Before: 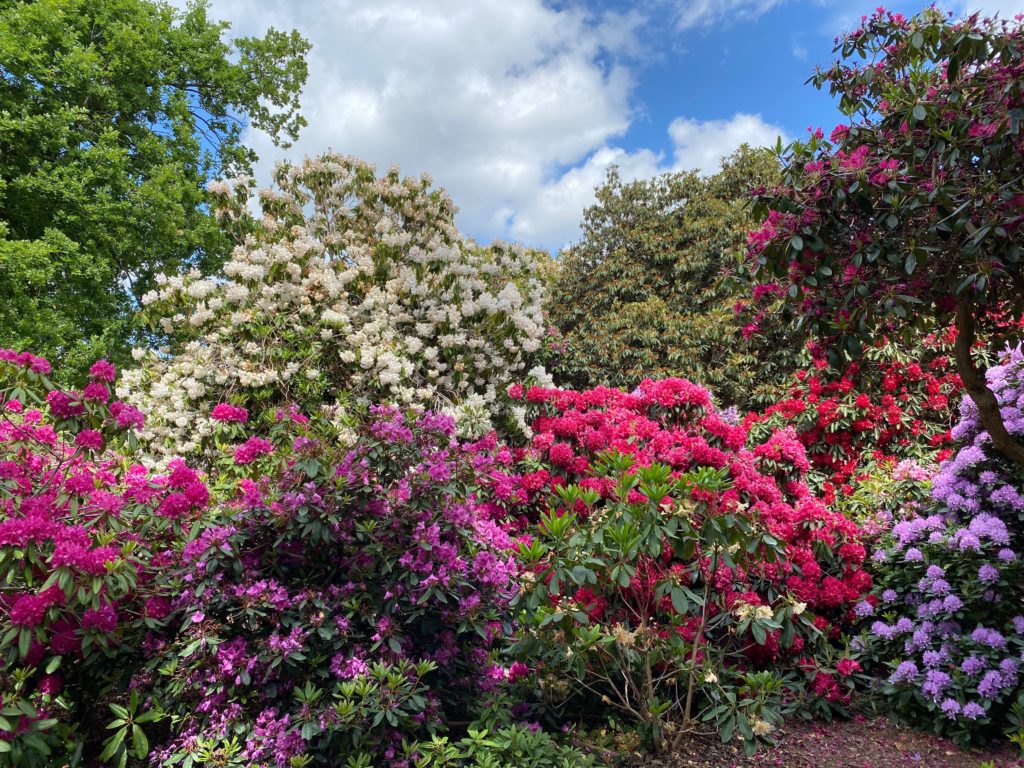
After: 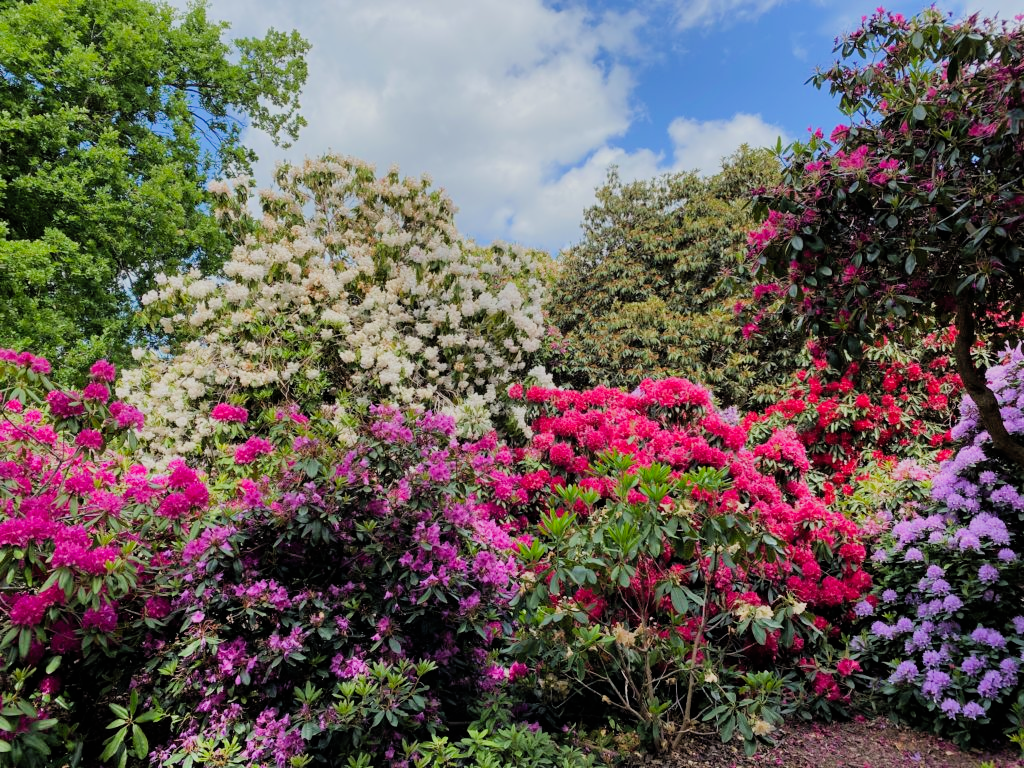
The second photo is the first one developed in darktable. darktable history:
contrast brightness saturation: contrast 0.07, brightness 0.08, saturation 0.18
filmic rgb: black relative exposure -6.98 EV, white relative exposure 5.63 EV, hardness 2.86
